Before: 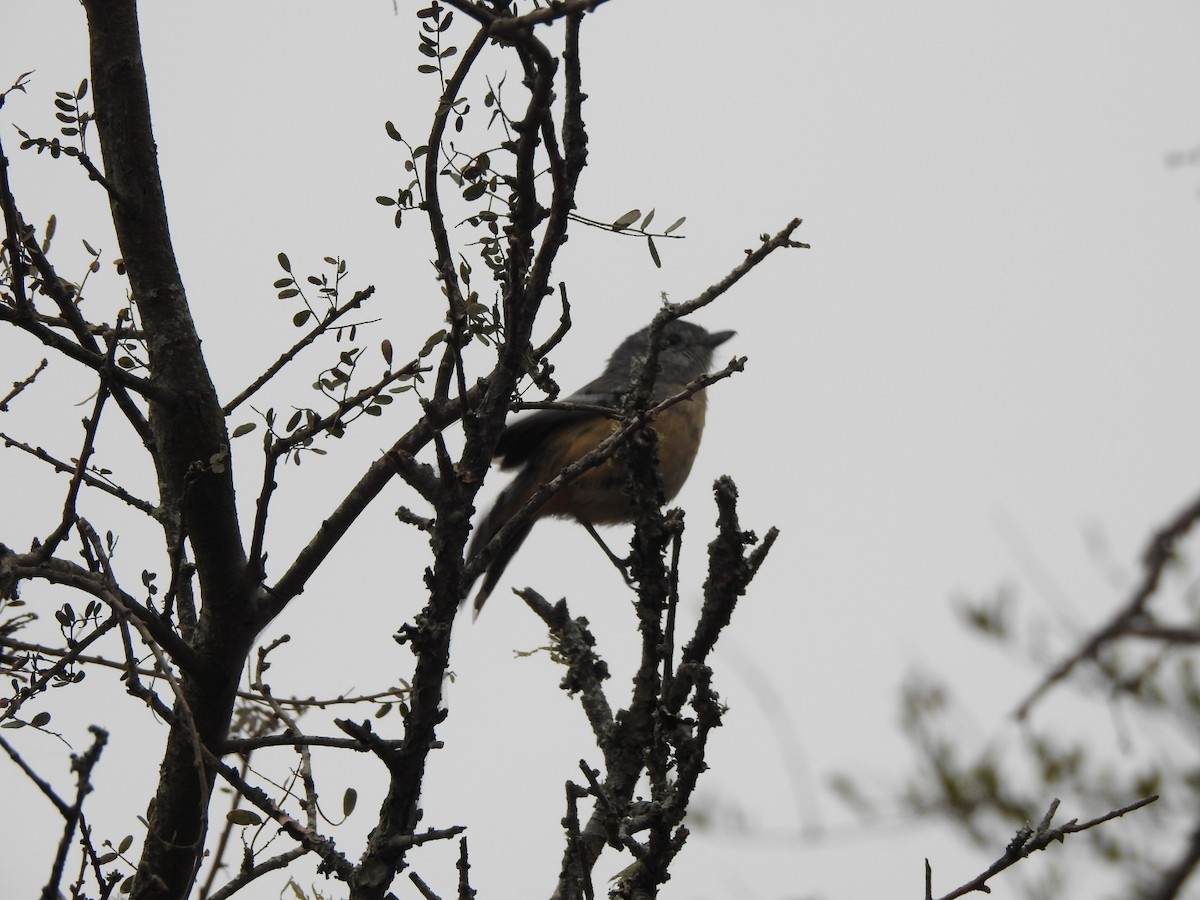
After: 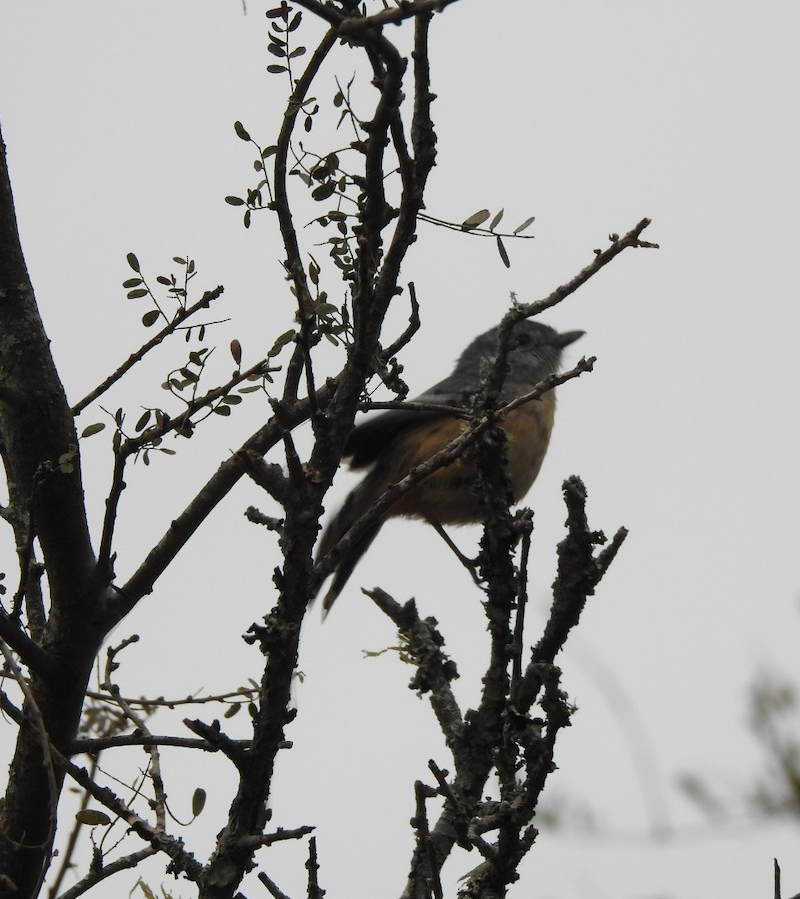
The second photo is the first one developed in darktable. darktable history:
crop and rotate: left 12.665%, right 20.644%
